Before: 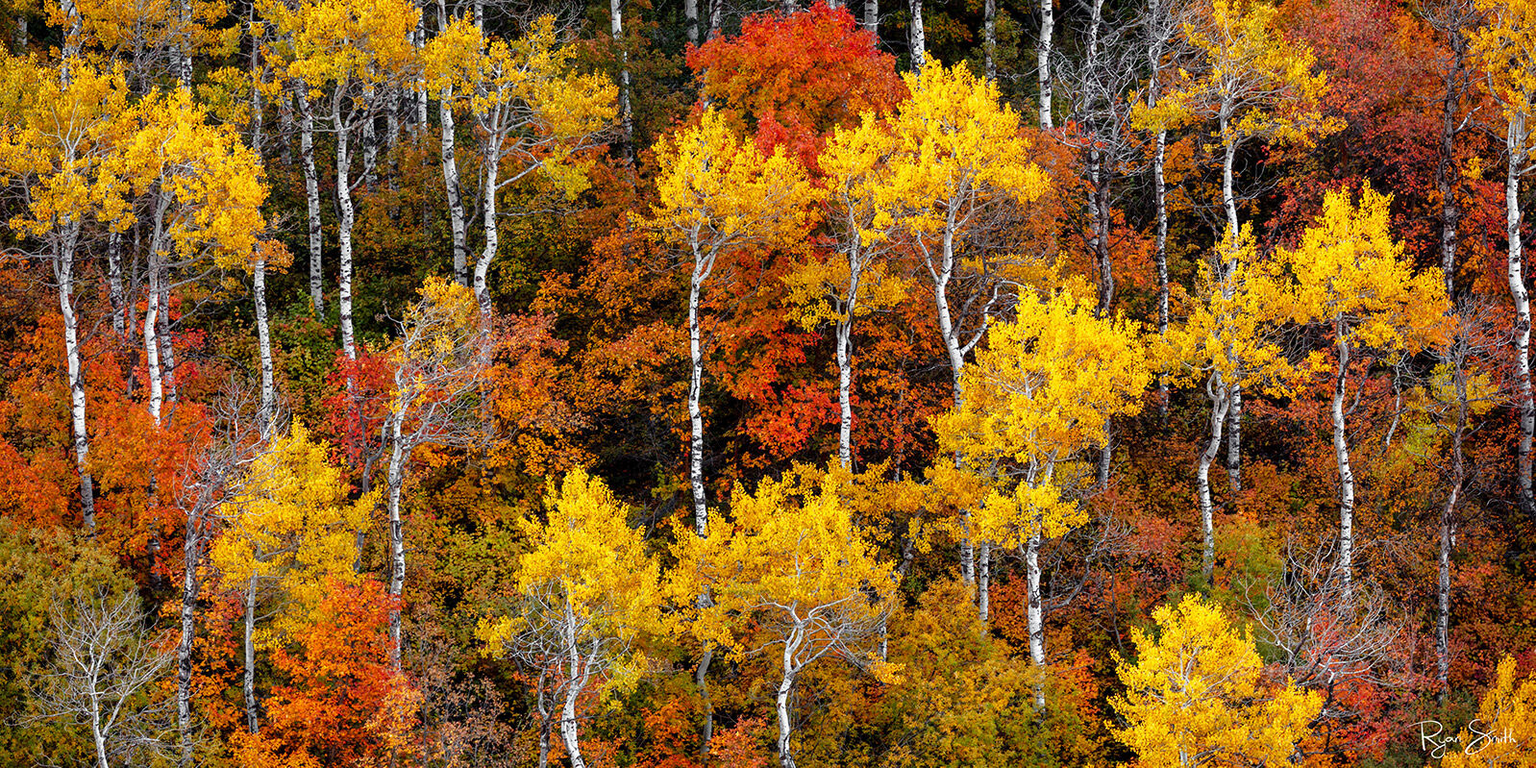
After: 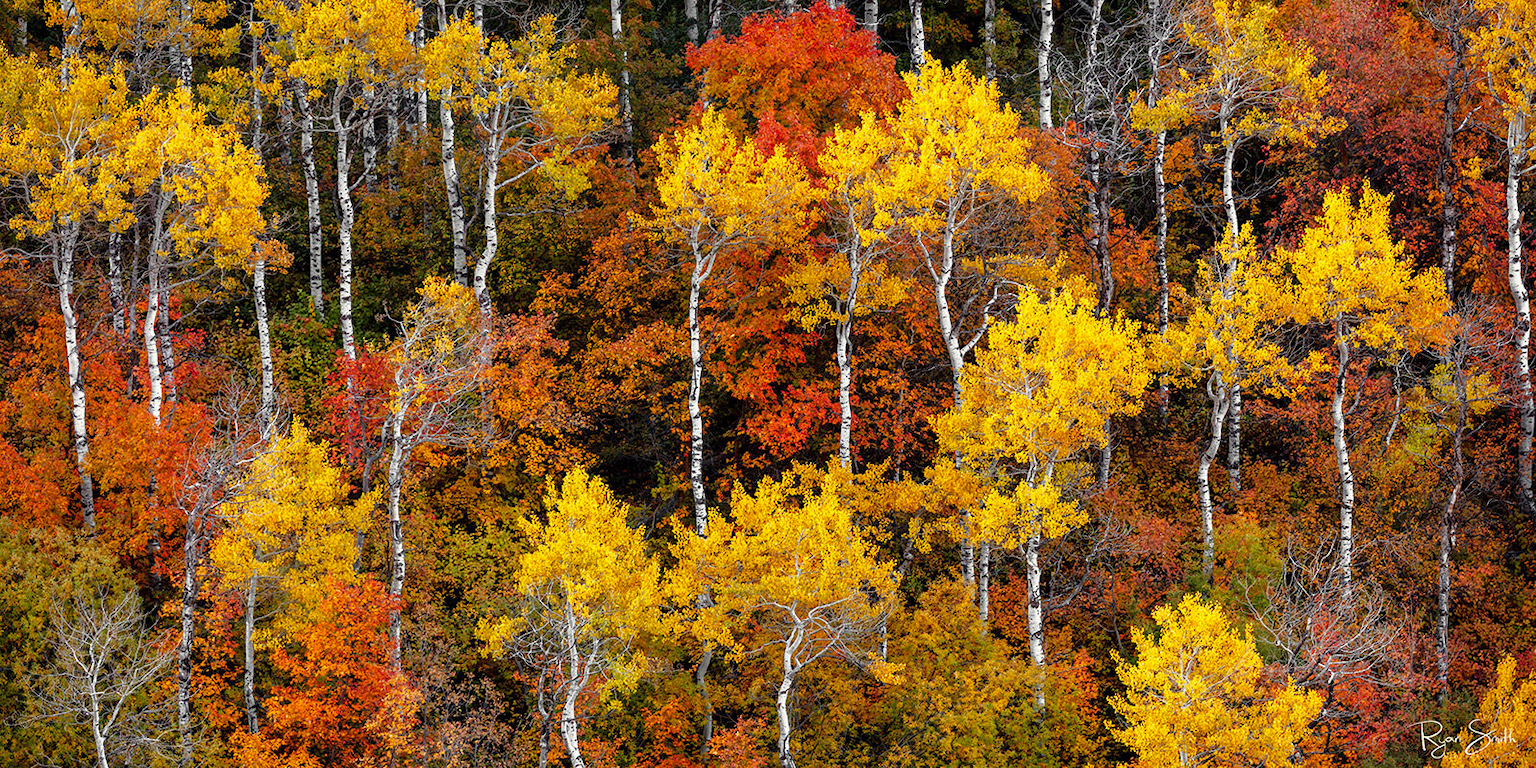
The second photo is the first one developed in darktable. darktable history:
color correction: highlights b* 2.95
